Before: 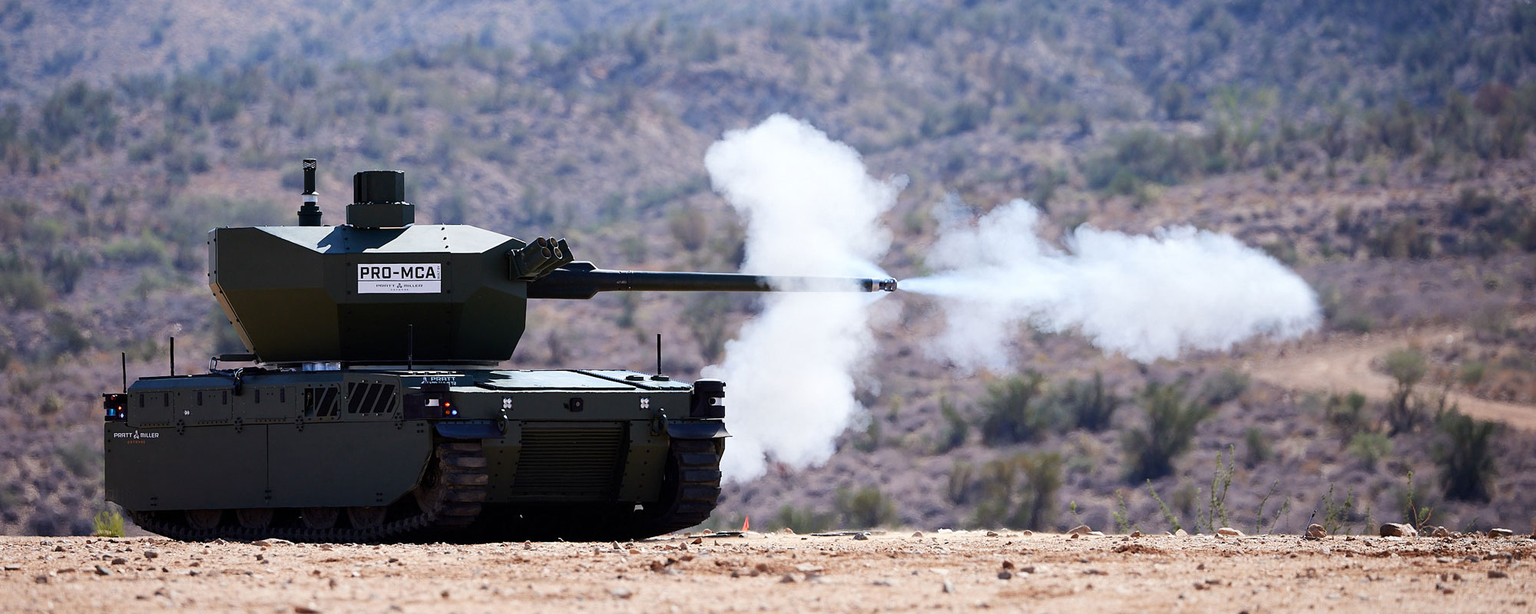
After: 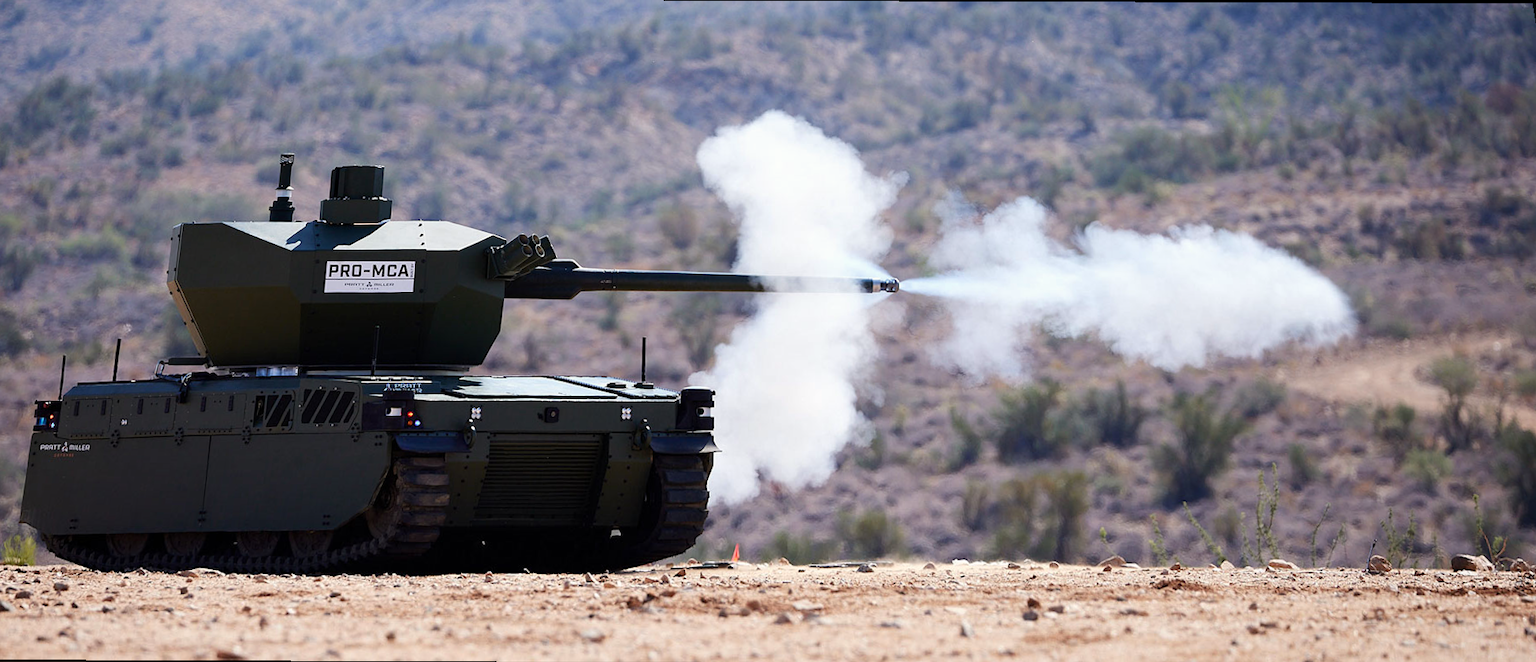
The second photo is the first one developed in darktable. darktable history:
rotate and perspective: rotation 0.215°, lens shift (vertical) -0.139, crop left 0.069, crop right 0.939, crop top 0.002, crop bottom 0.996
white balance: red 1.009, blue 0.985
